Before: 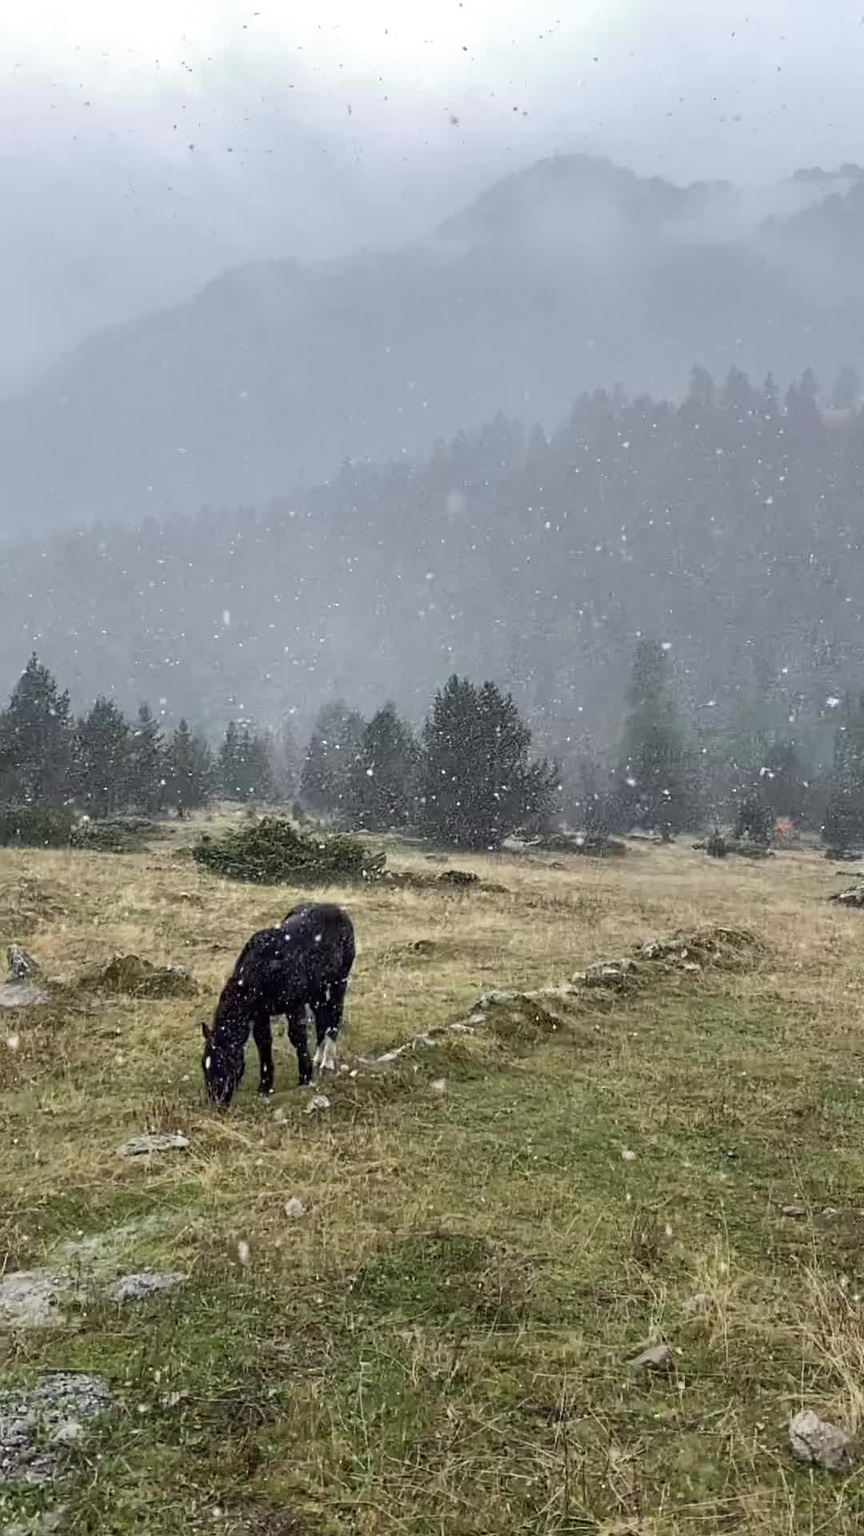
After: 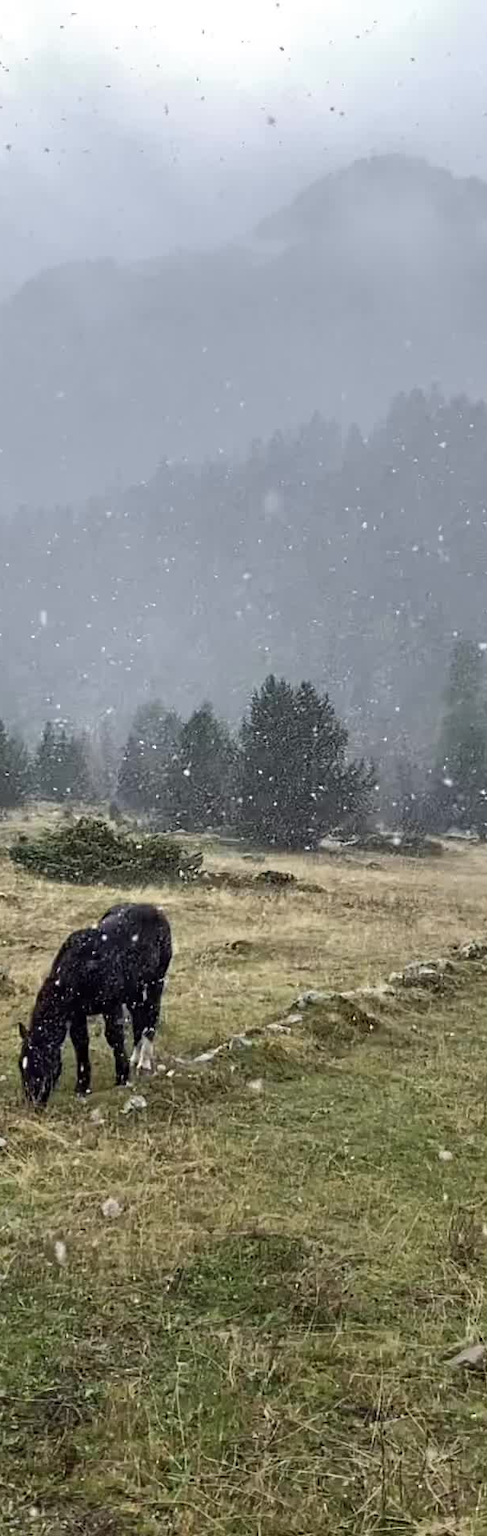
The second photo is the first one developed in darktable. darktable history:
crop: left 21.268%, right 22.309%
